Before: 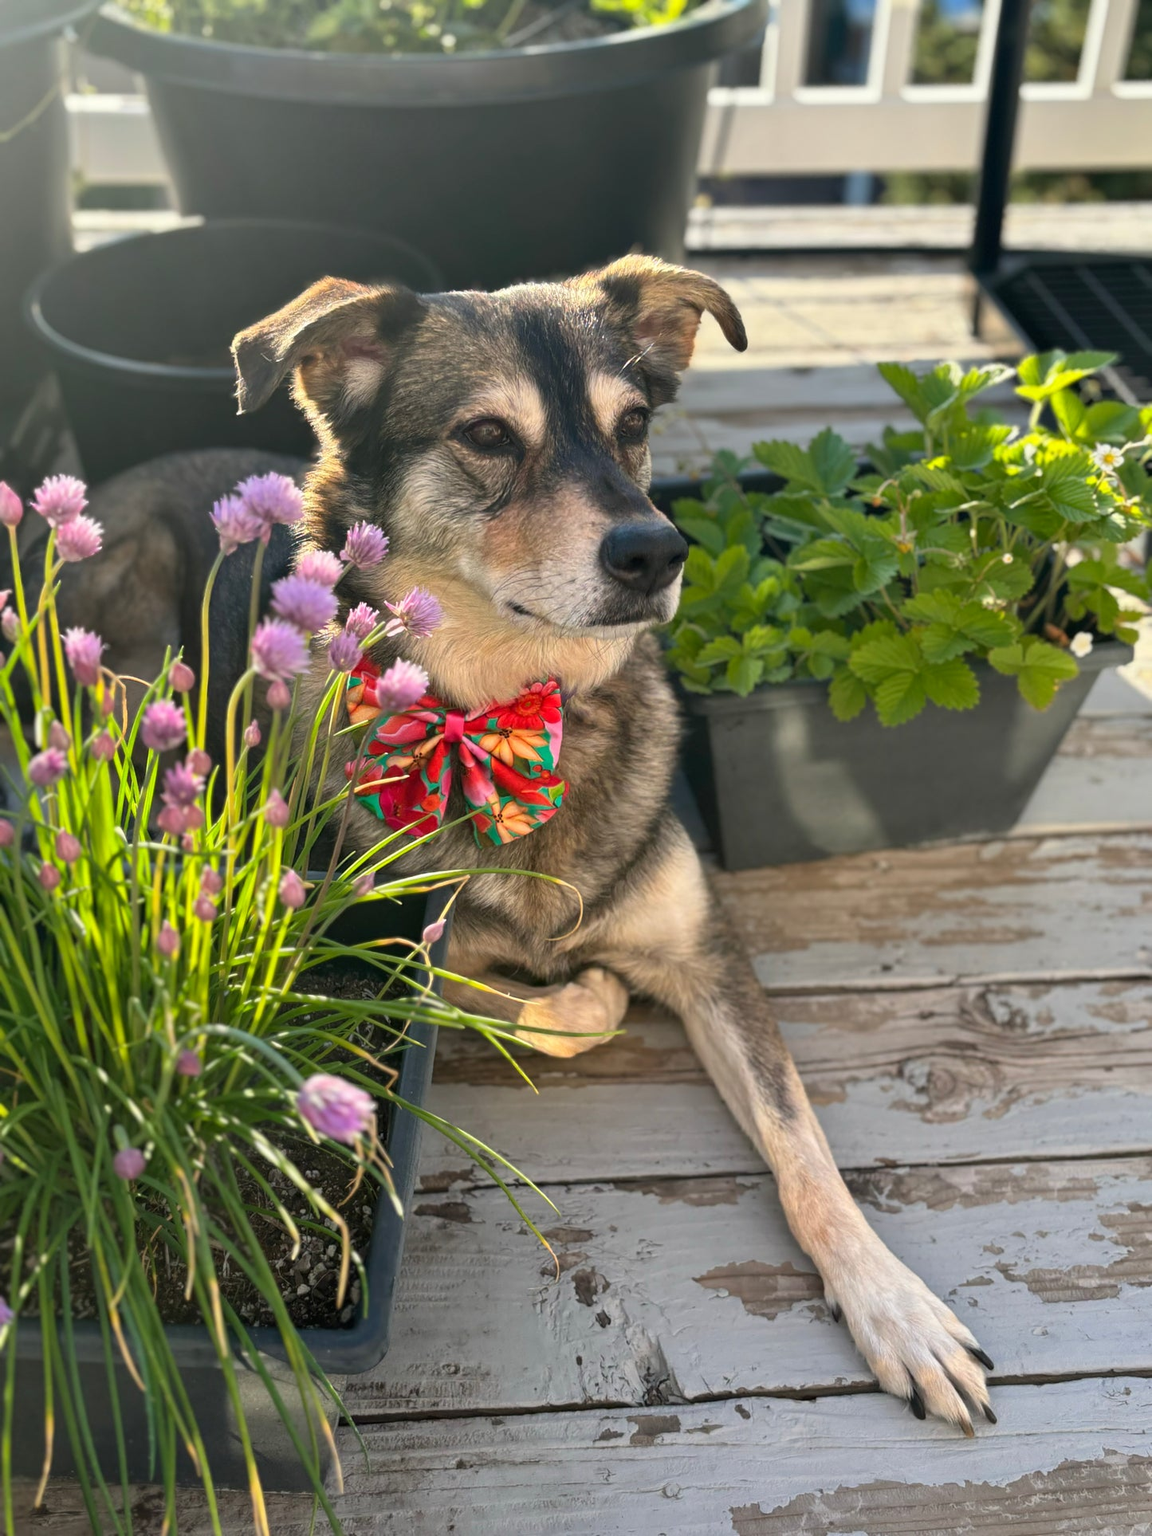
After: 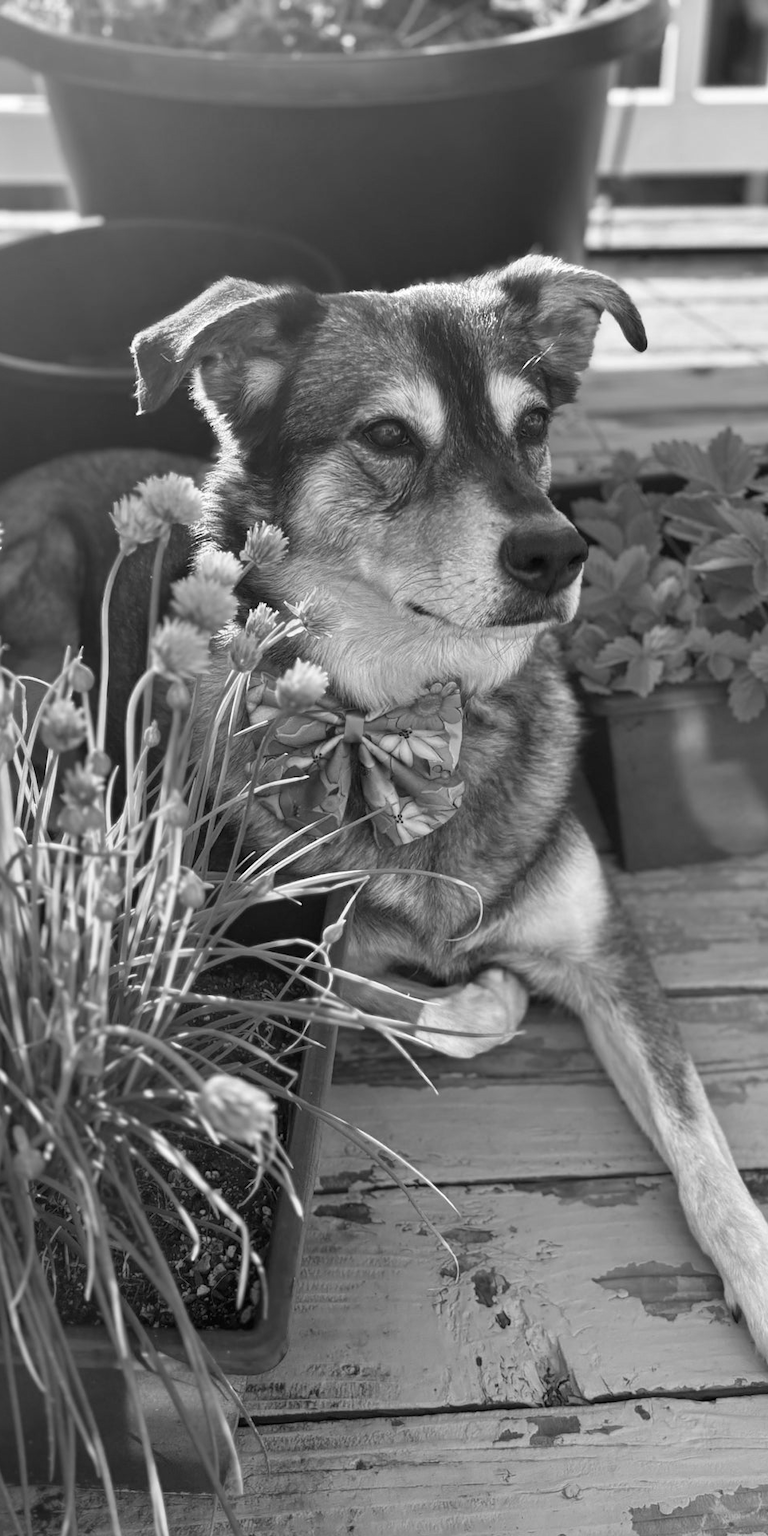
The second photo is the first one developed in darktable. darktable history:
tone equalizer: on, module defaults
crop and rotate: left 8.786%, right 24.548%
monochrome: on, module defaults
